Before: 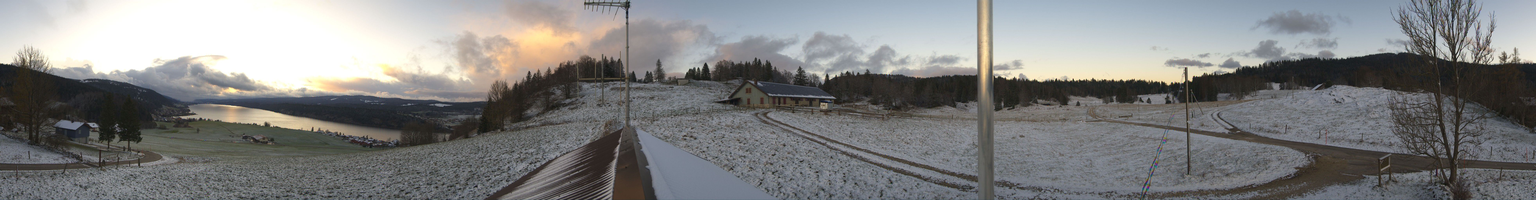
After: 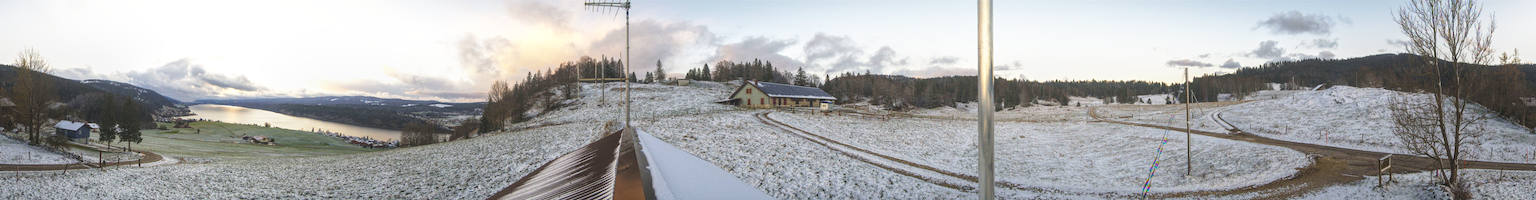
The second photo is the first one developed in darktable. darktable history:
base curve: curves: ch0 [(0, 0) (0.026, 0.03) (0.109, 0.232) (0.351, 0.748) (0.669, 0.968) (1, 1)], exposure shift 0.01, preserve colors none
local contrast: highlights 66%, shadows 35%, detail 167%, midtone range 0.2
